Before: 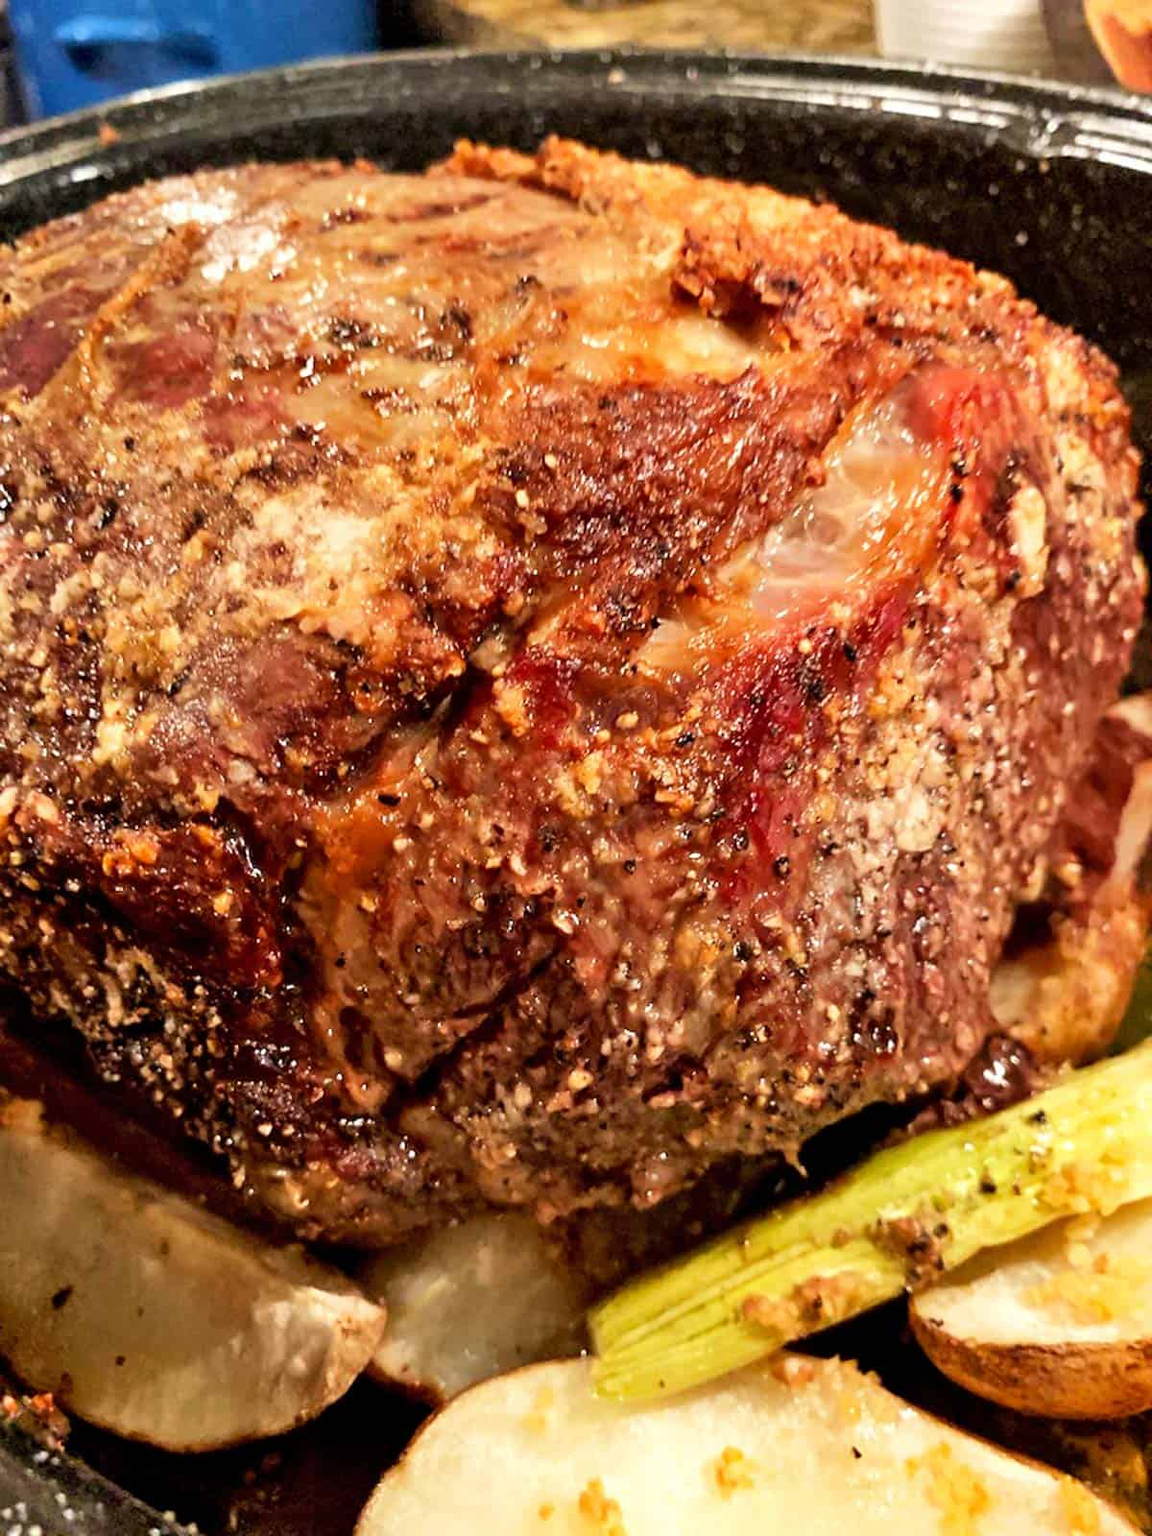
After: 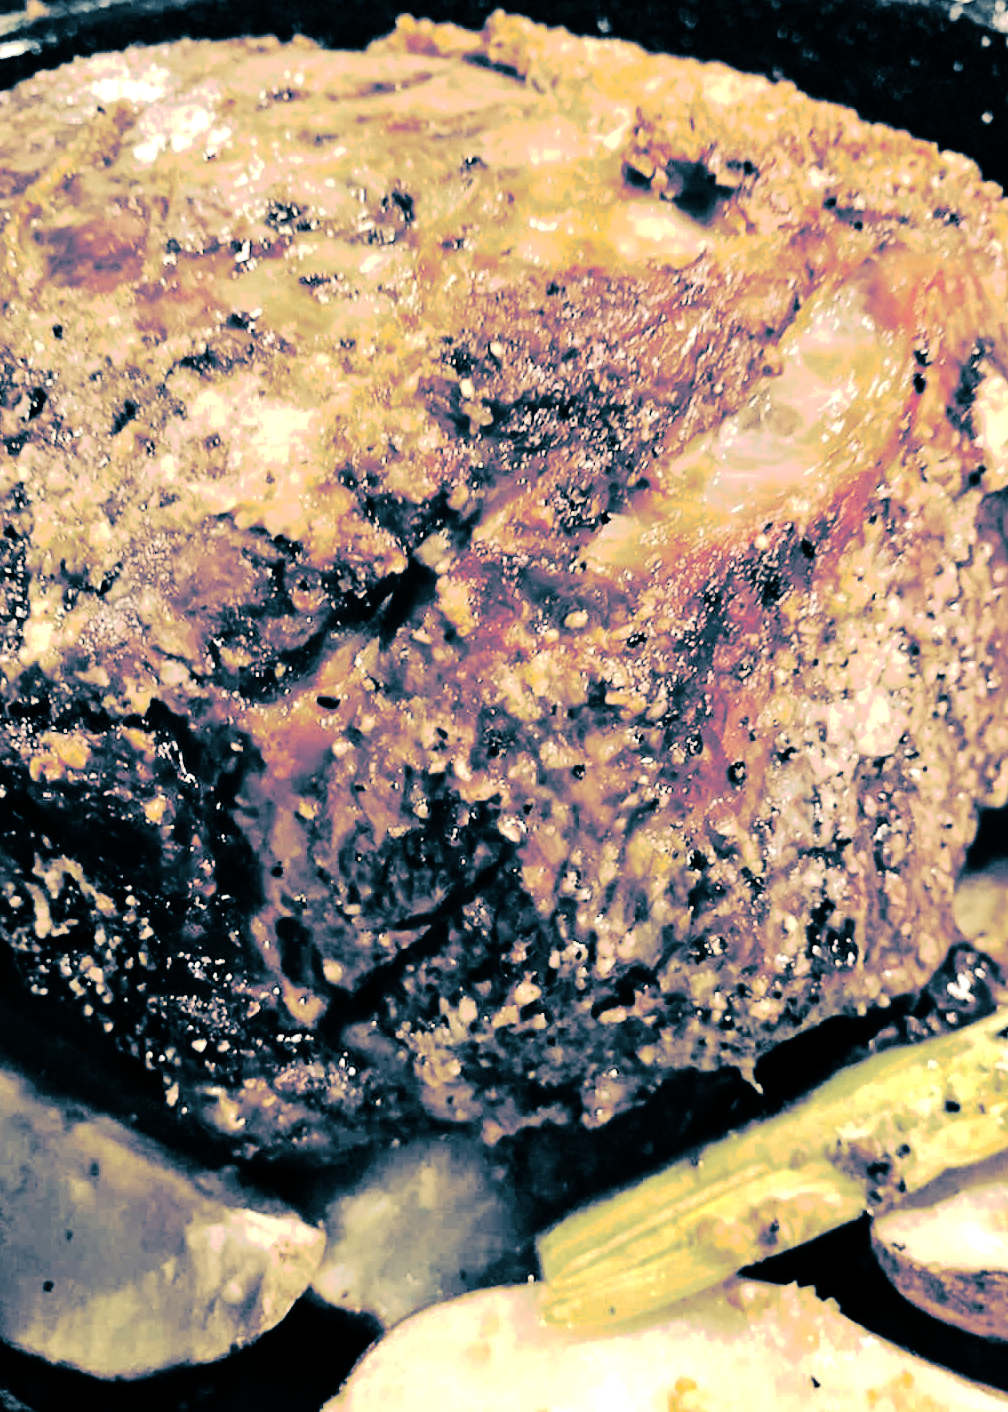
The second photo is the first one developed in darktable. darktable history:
crop: left 6.446%, top 8.188%, right 9.538%, bottom 3.548%
white balance: red 1.029, blue 0.92
tone curve: curves: ch0 [(0, 0) (0.003, 0.001) (0.011, 0.005) (0.025, 0.009) (0.044, 0.014) (0.069, 0.019) (0.1, 0.028) (0.136, 0.039) (0.177, 0.073) (0.224, 0.134) (0.277, 0.218) (0.335, 0.343) (0.399, 0.488) (0.468, 0.608) (0.543, 0.699) (0.623, 0.773) (0.709, 0.819) (0.801, 0.852) (0.898, 0.874) (1, 1)], preserve colors none
split-toning: shadows › hue 212.4°, balance -70
tone equalizer: -8 EV -0.417 EV, -7 EV -0.389 EV, -6 EV -0.333 EV, -5 EV -0.222 EV, -3 EV 0.222 EV, -2 EV 0.333 EV, -1 EV 0.389 EV, +0 EV 0.417 EV, edges refinement/feathering 500, mask exposure compensation -1.57 EV, preserve details no
